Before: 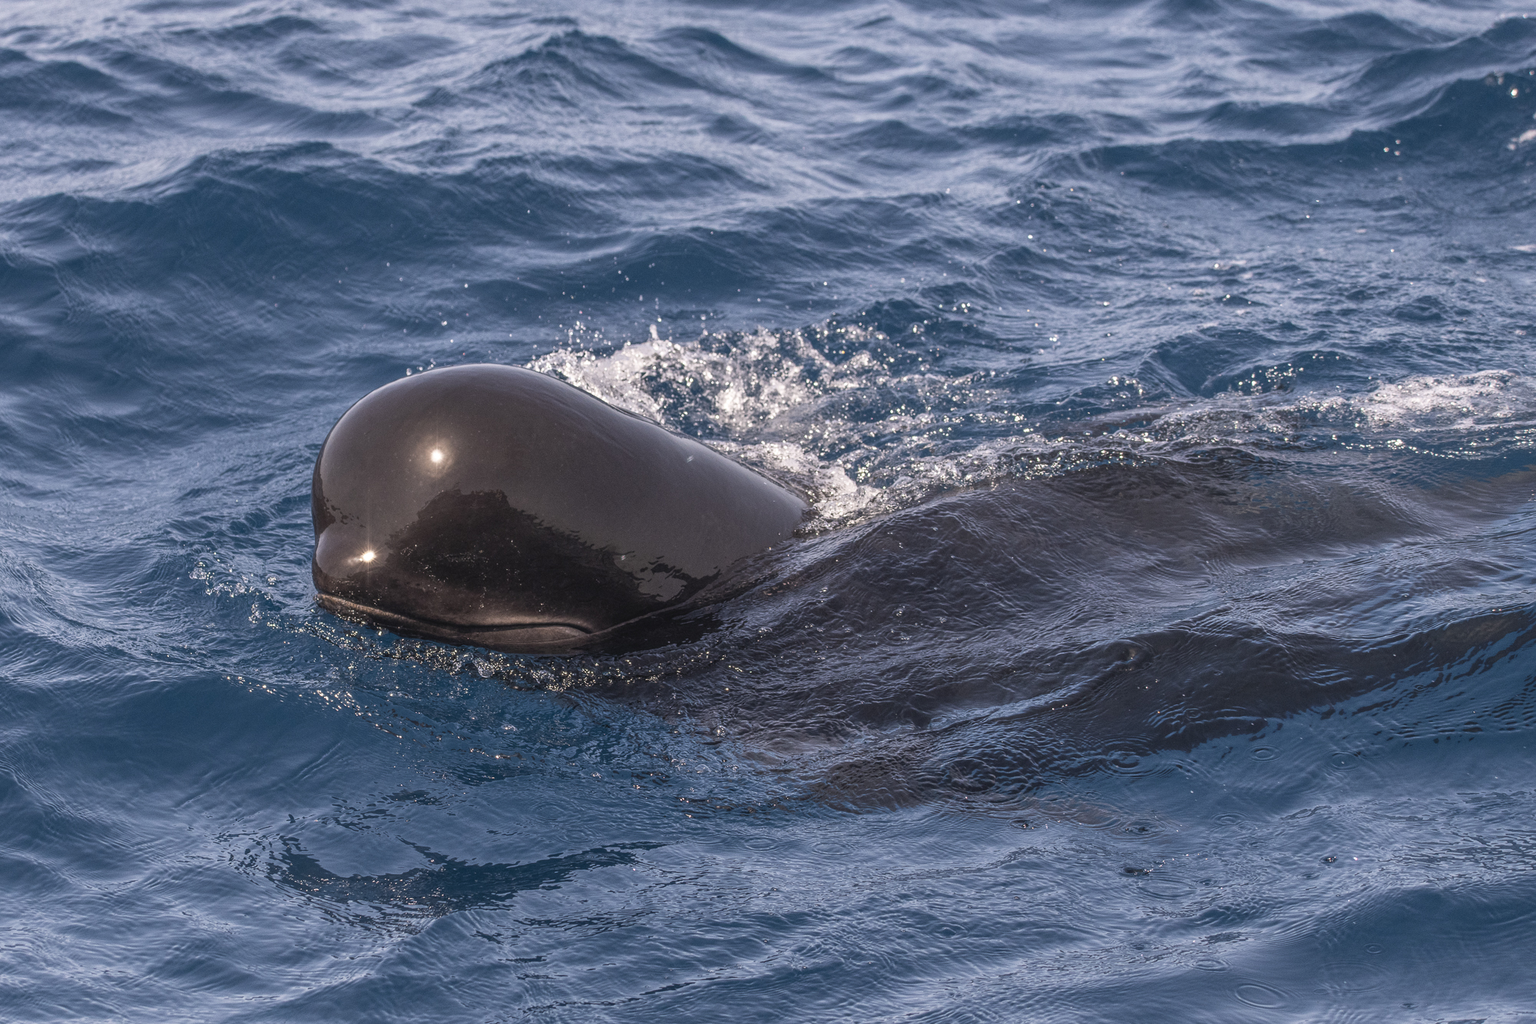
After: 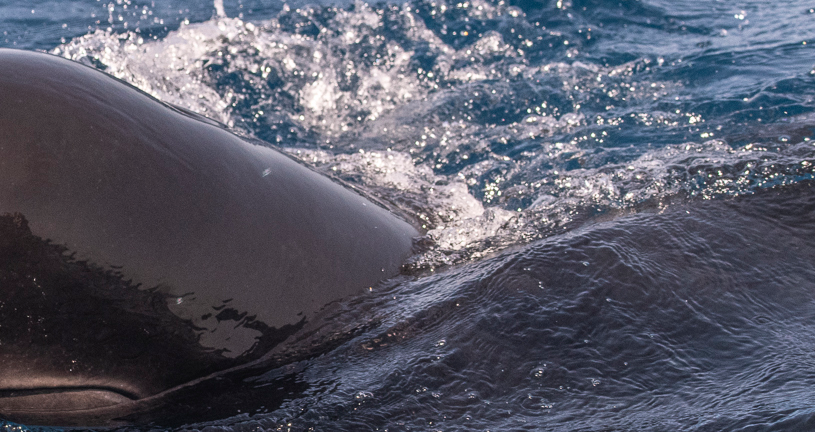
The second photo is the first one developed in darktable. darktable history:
crop: left 31.649%, top 31.904%, right 27.551%, bottom 35.626%
